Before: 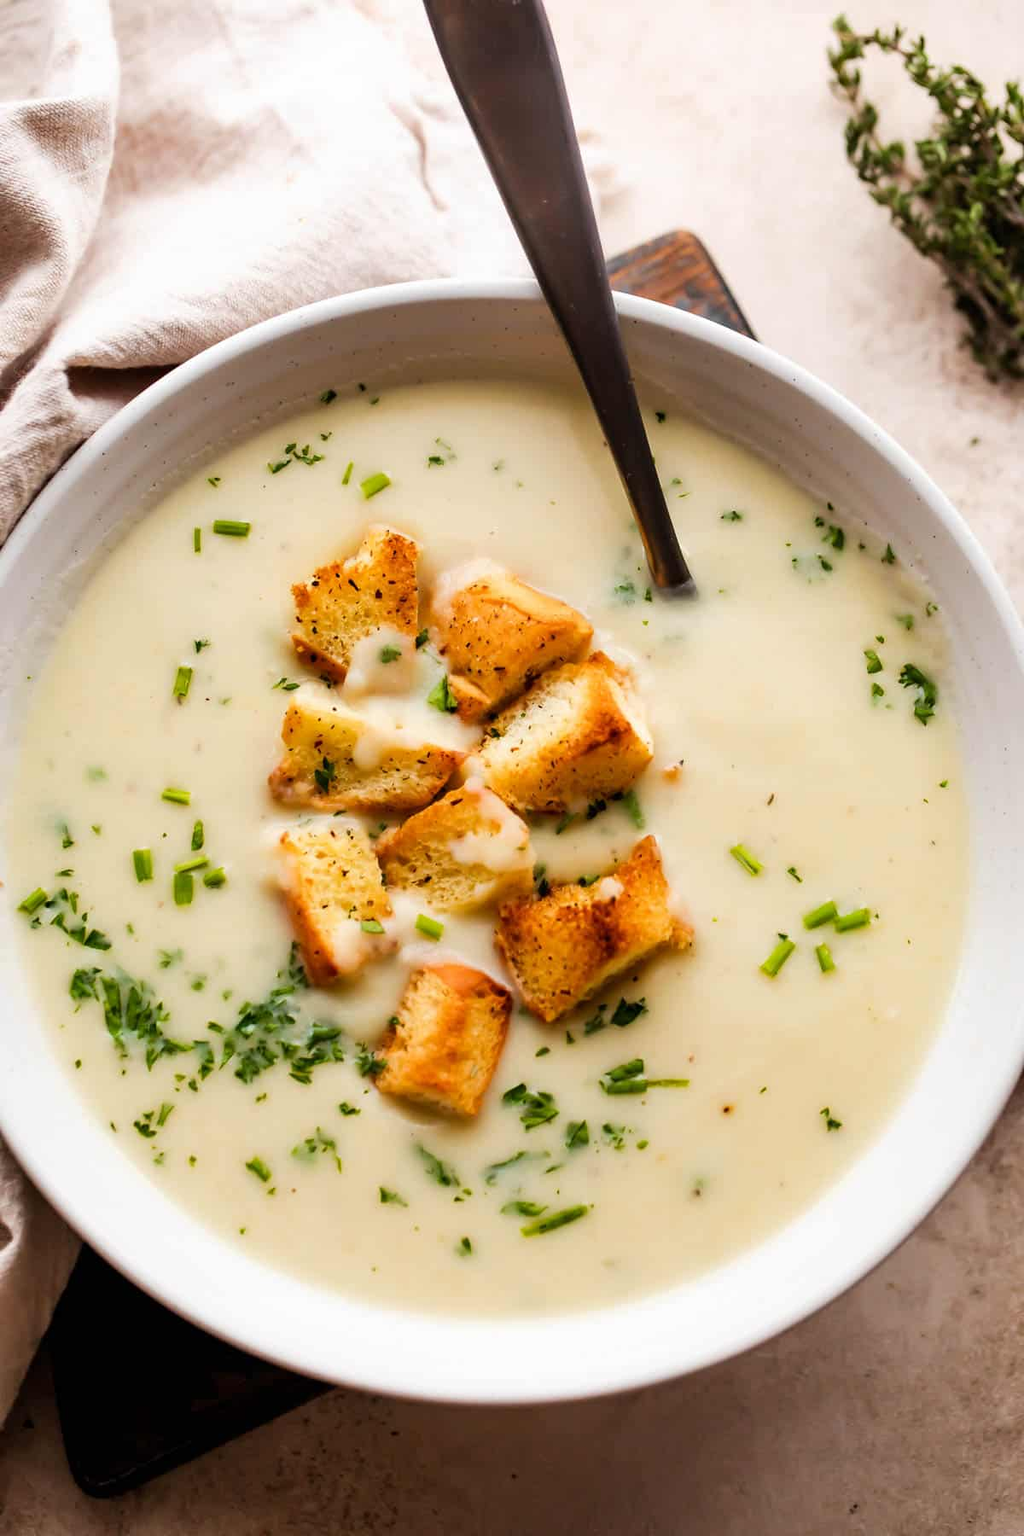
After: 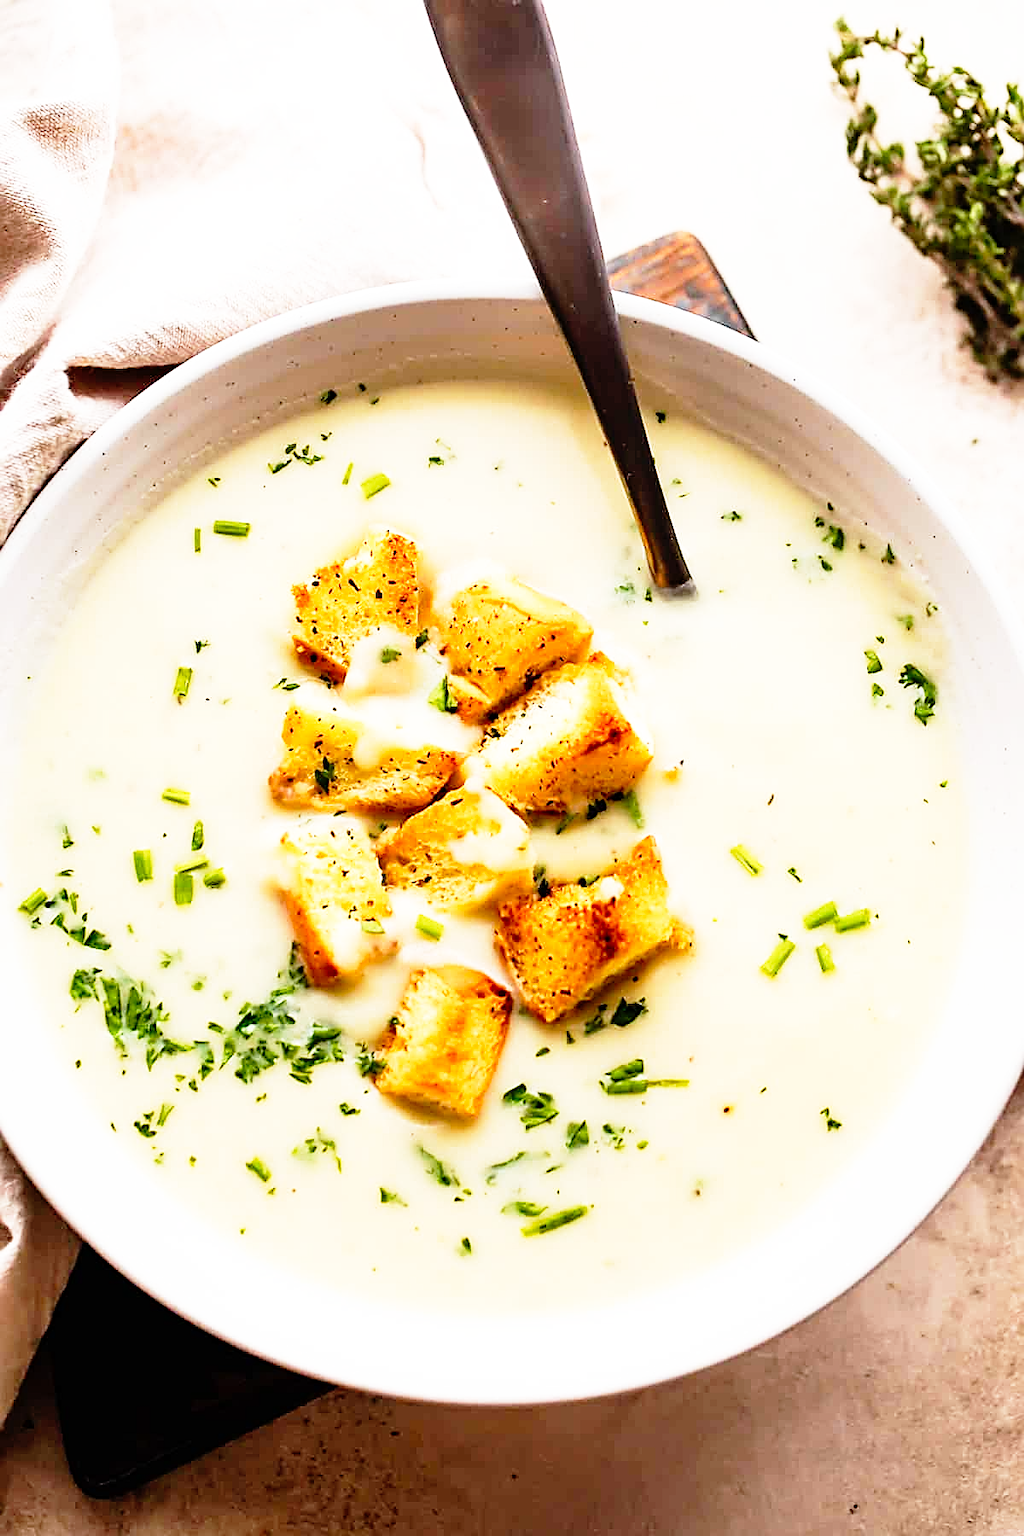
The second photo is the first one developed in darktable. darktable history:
base curve: curves: ch0 [(0, 0) (0.012, 0.01) (0.073, 0.168) (0.31, 0.711) (0.645, 0.957) (1, 1)], preserve colors none
sharpen: amount 1
